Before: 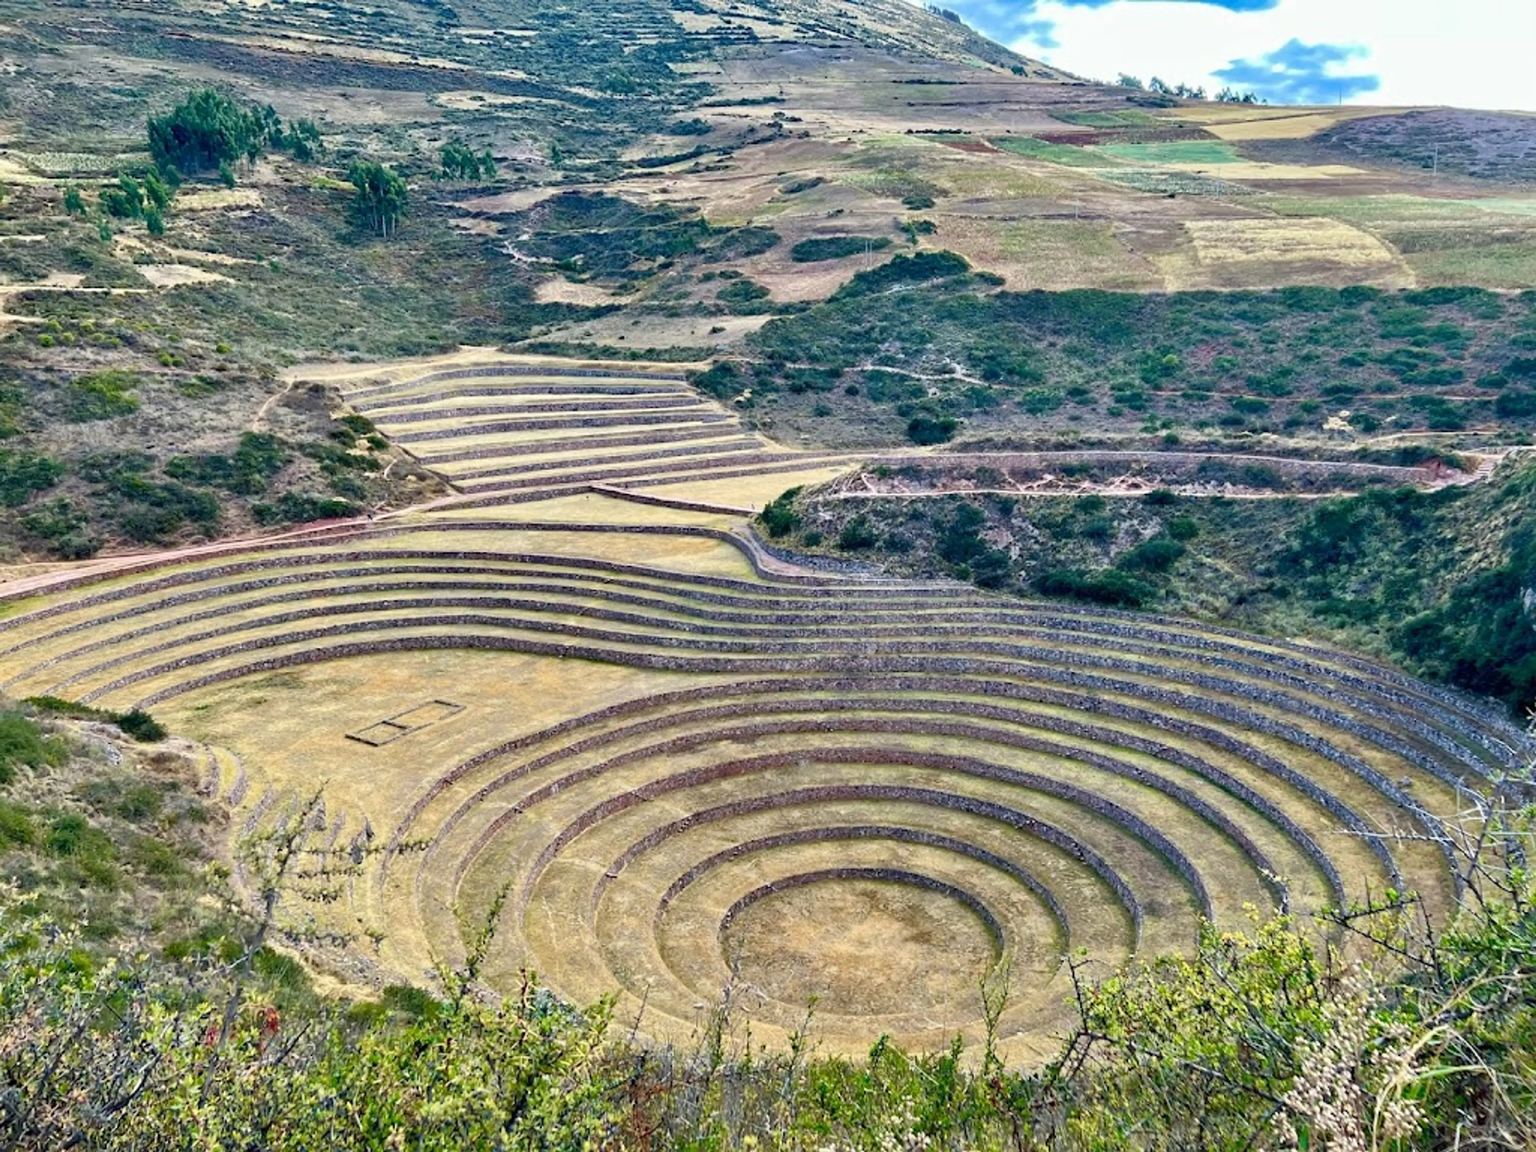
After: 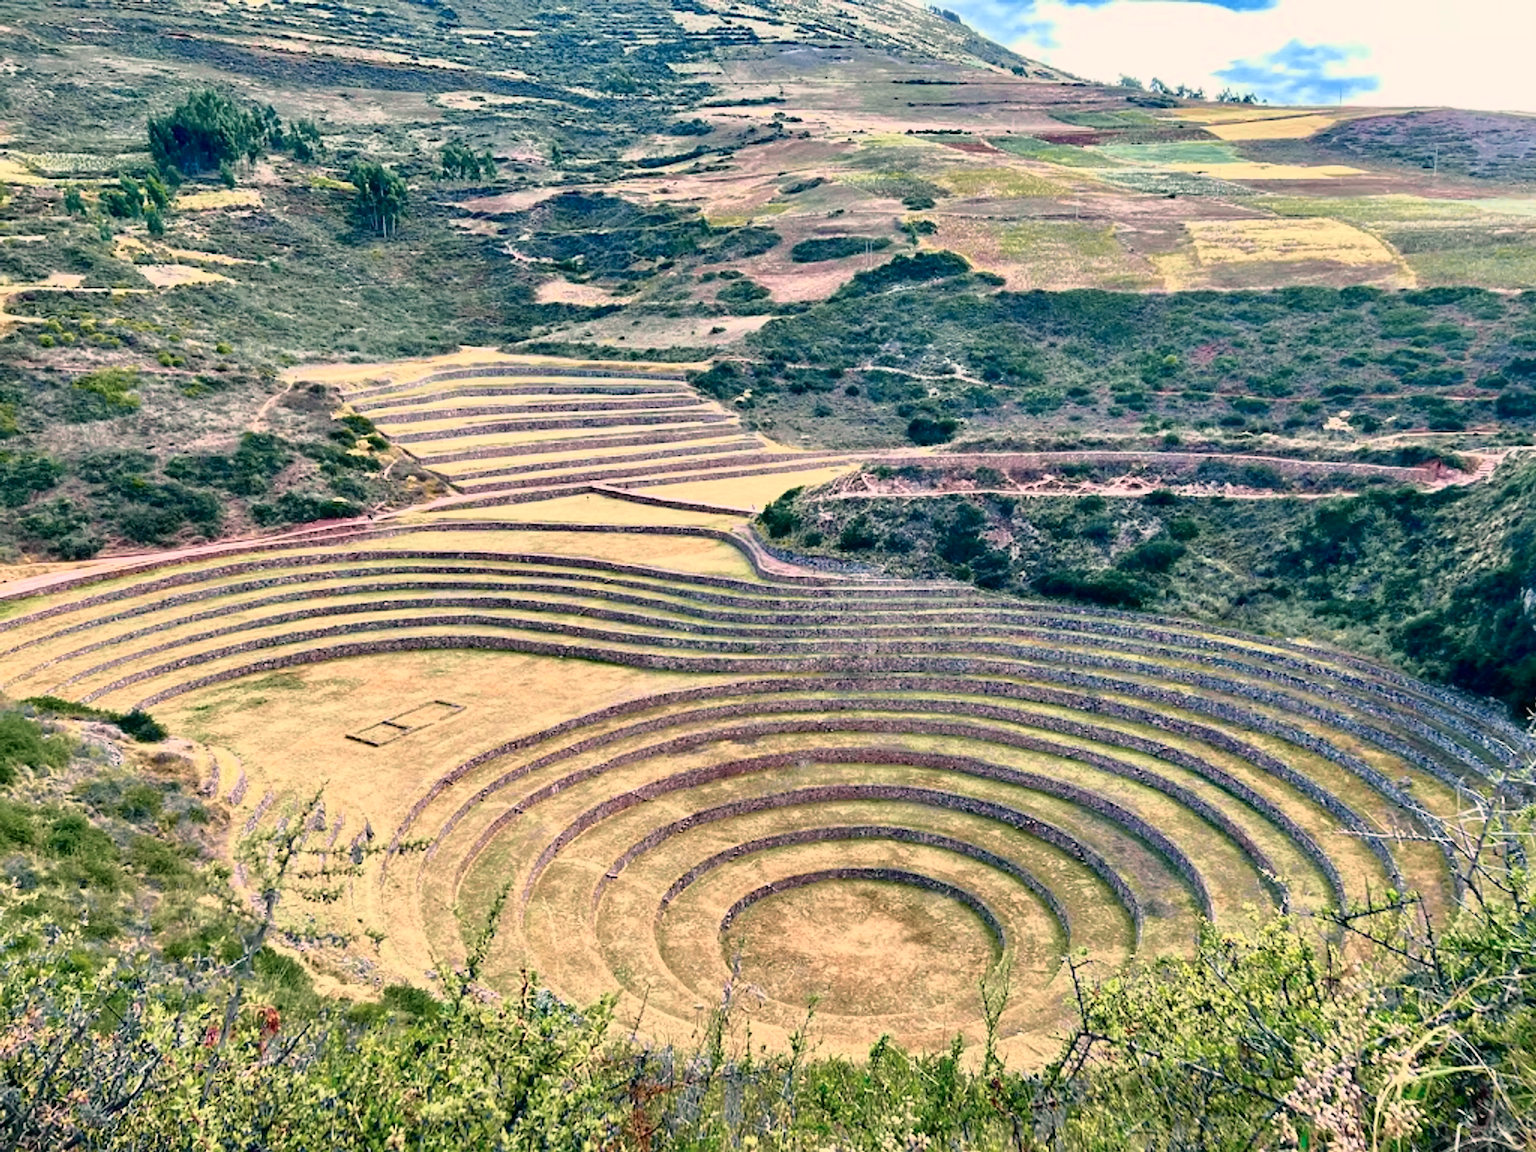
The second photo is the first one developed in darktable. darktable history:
color correction: highlights a* -0.482, highlights b* 9.48, shadows a* -9.48, shadows b* 0.803
color balance rgb: shadows lift › chroma 1.41%, shadows lift › hue 260°, power › chroma 0.5%, power › hue 260°, highlights gain › chroma 1%, highlights gain › hue 27°, saturation formula JzAzBz (2021)
tone curve: curves: ch0 [(0, 0) (0.105, 0.068) (0.195, 0.162) (0.283, 0.283) (0.384, 0.404) (0.485, 0.531) (0.638, 0.681) (0.795, 0.879) (1, 0.977)]; ch1 [(0, 0) (0.161, 0.092) (0.35, 0.33) (0.379, 0.401) (0.456, 0.469) (0.498, 0.506) (0.521, 0.549) (0.58, 0.624) (0.635, 0.671) (1, 1)]; ch2 [(0, 0) (0.371, 0.362) (0.437, 0.437) (0.483, 0.484) (0.53, 0.515) (0.56, 0.58) (0.622, 0.606) (1, 1)], color space Lab, independent channels, preserve colors none
